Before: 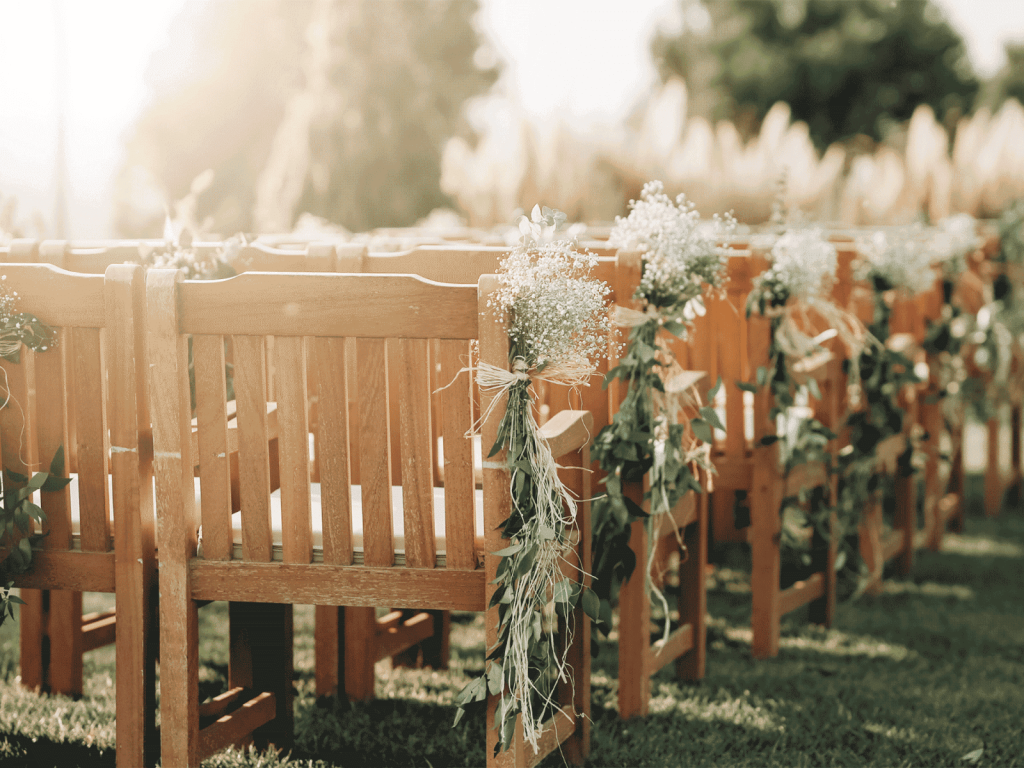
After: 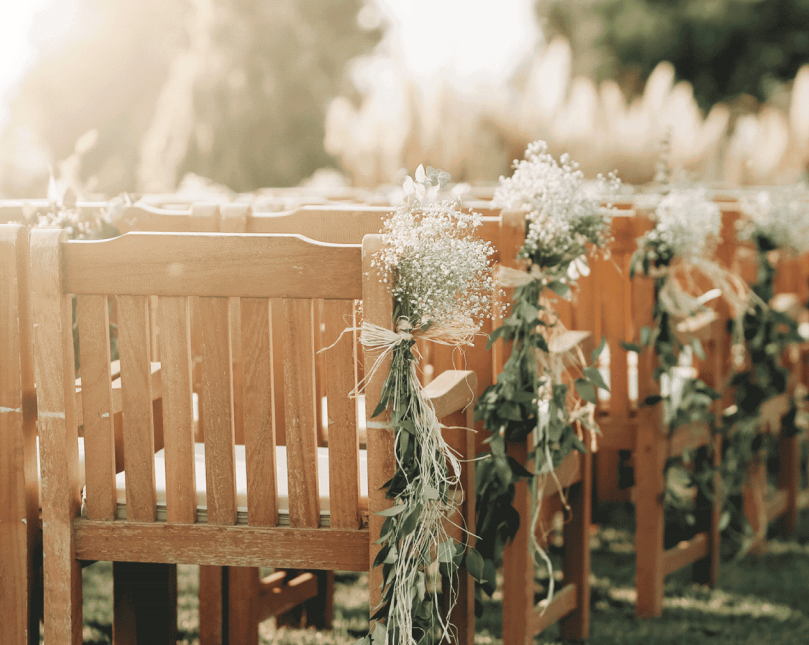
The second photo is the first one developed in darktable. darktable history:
crop: left 11.364%, top 5.245%, right 9.586%, bottom 10.721%
